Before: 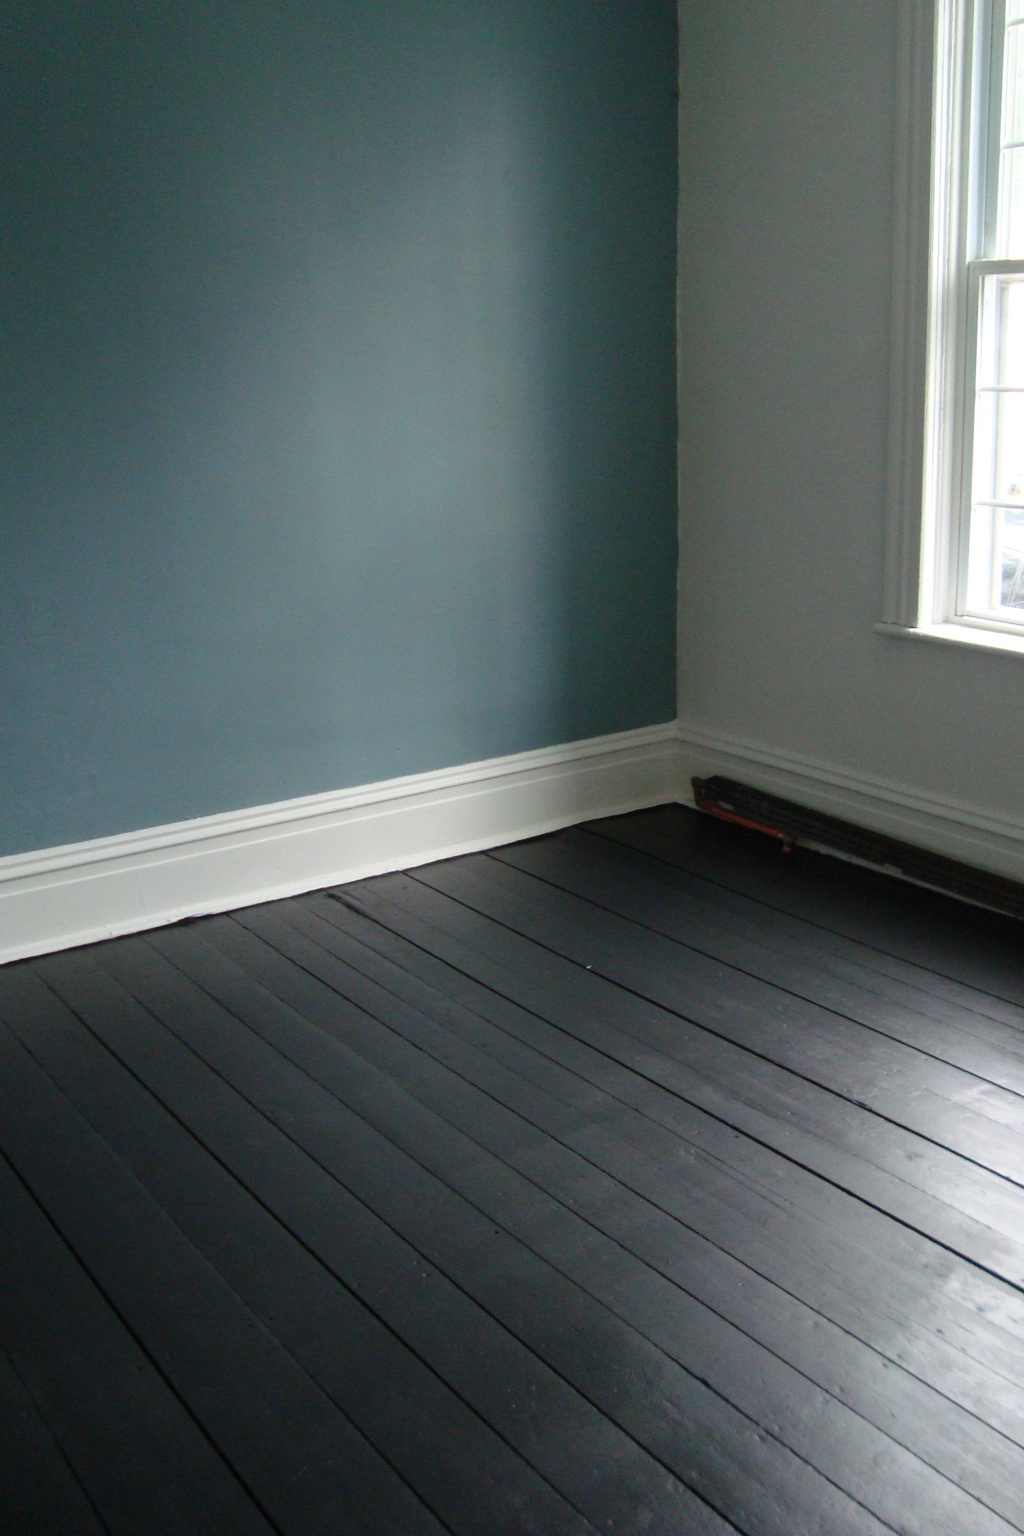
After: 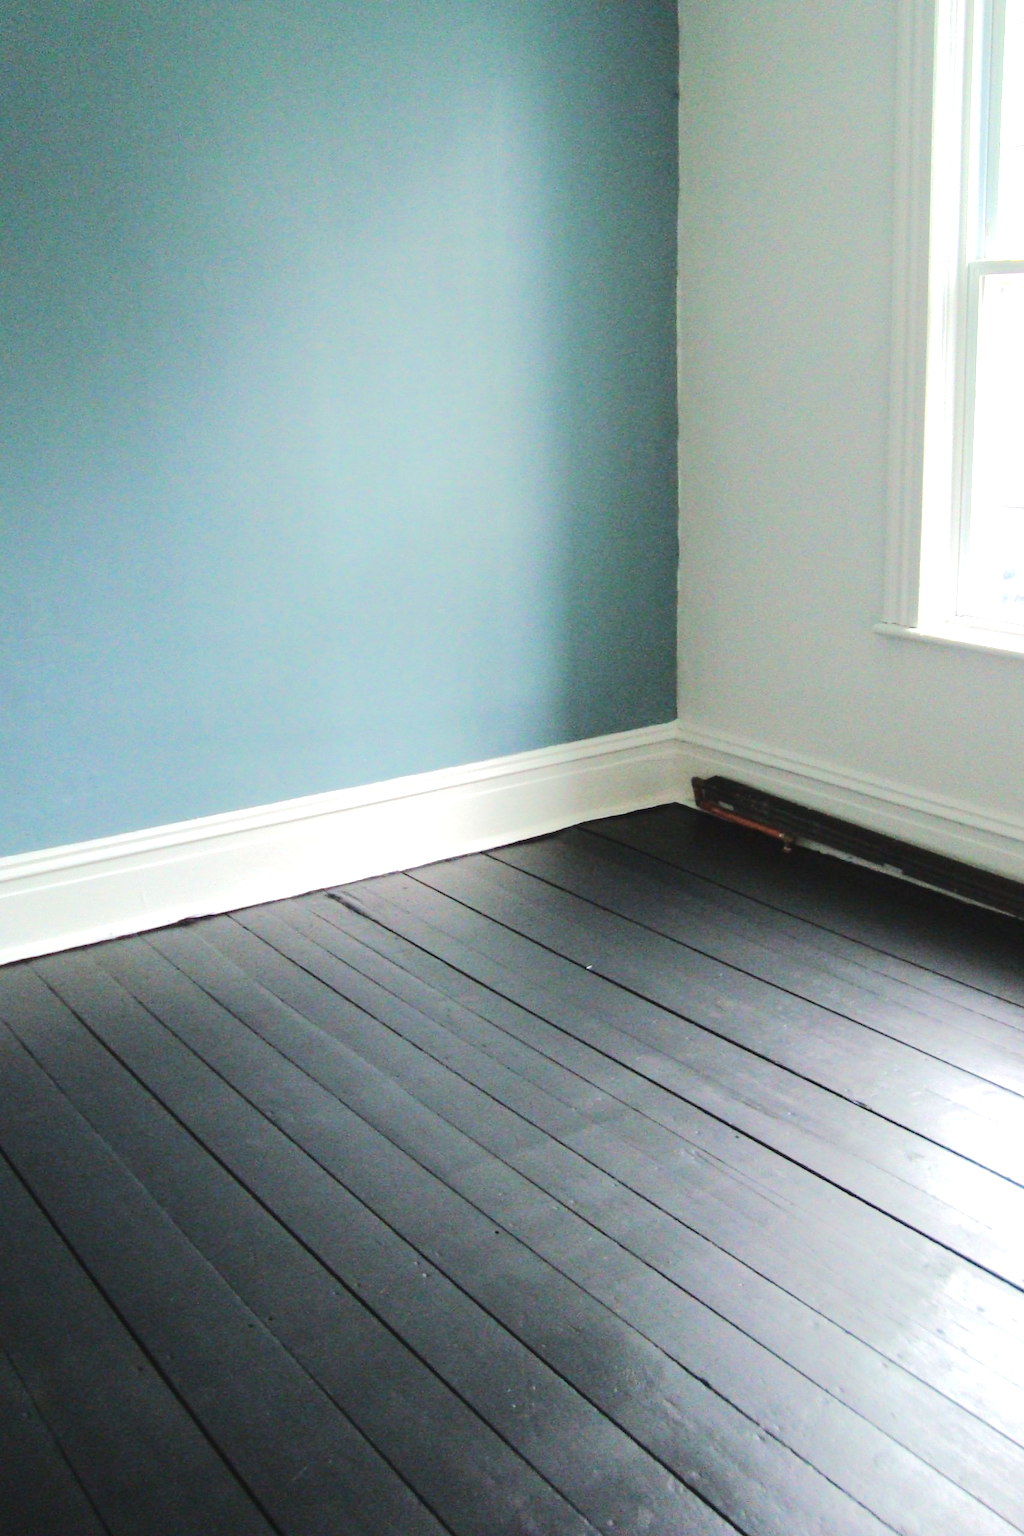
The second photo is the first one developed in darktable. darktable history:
exposure: black level correction -0.002, exposure 0.707 EV, compensate highlight preservation false
tone equalizer: -7 EV 0.161 EV, -6 EV 0.577 EV, -5 EV 1.14 EV, -4 EV 1.32 EV, -3 EV 1.16 EV, -2 EV 0.6 EV, -1 EV 0.159 EV, edges refinement/feathering 500, mask exposure compensation -1.57 EV, preserve details no
